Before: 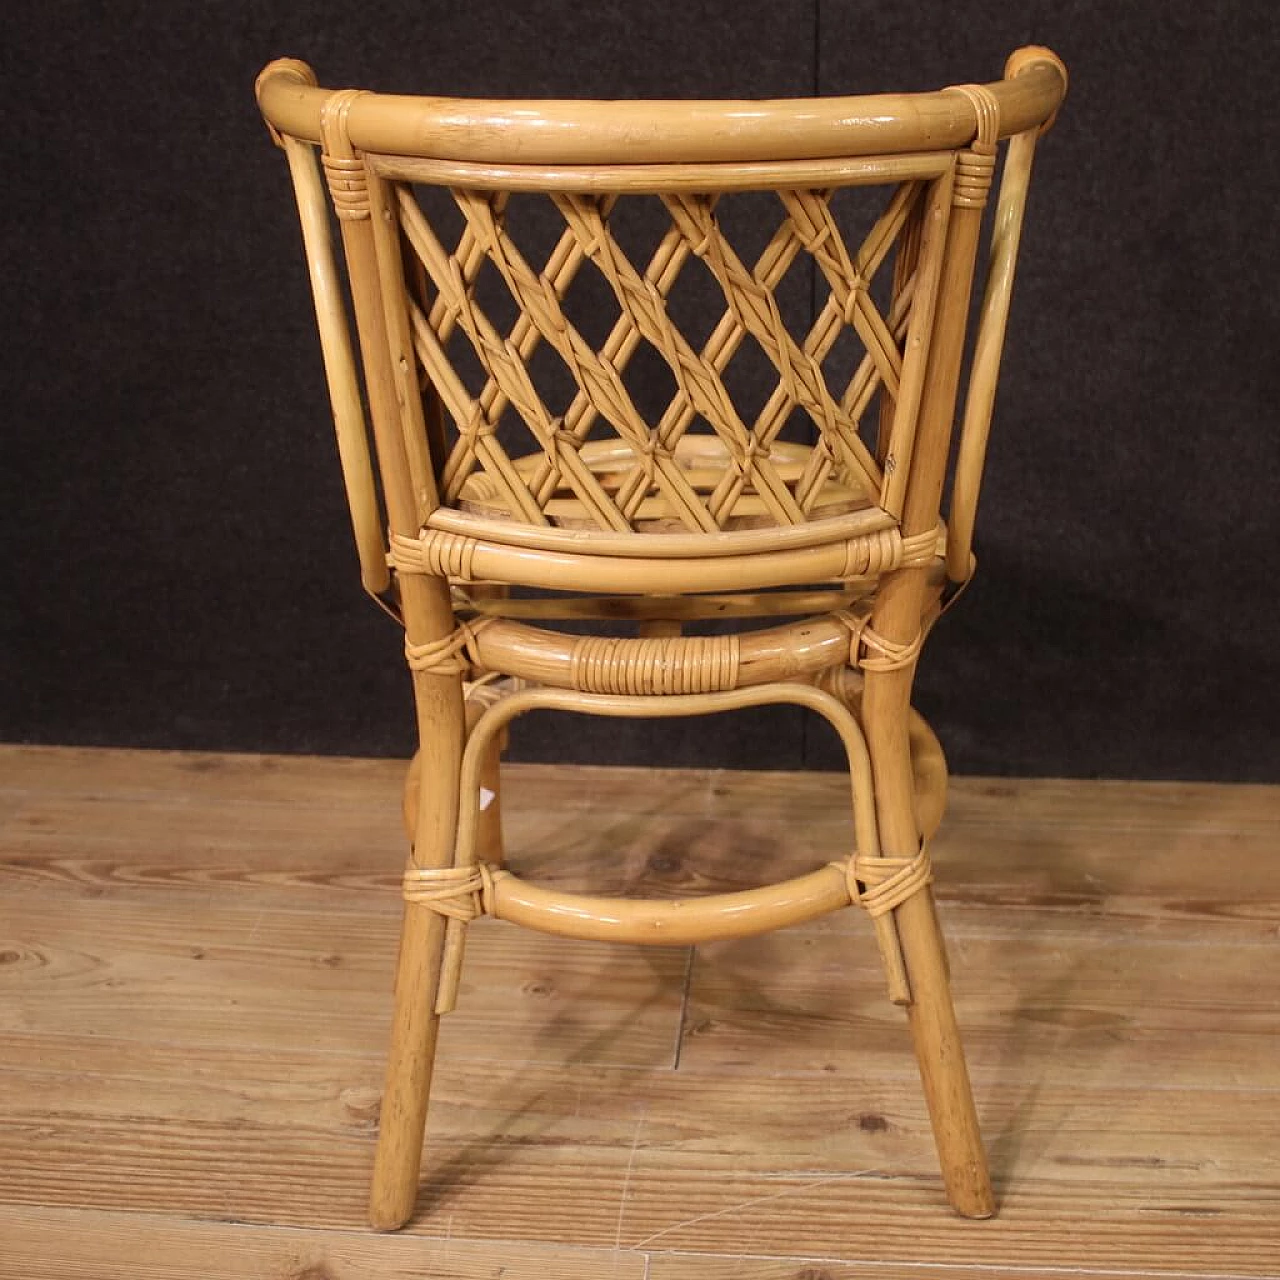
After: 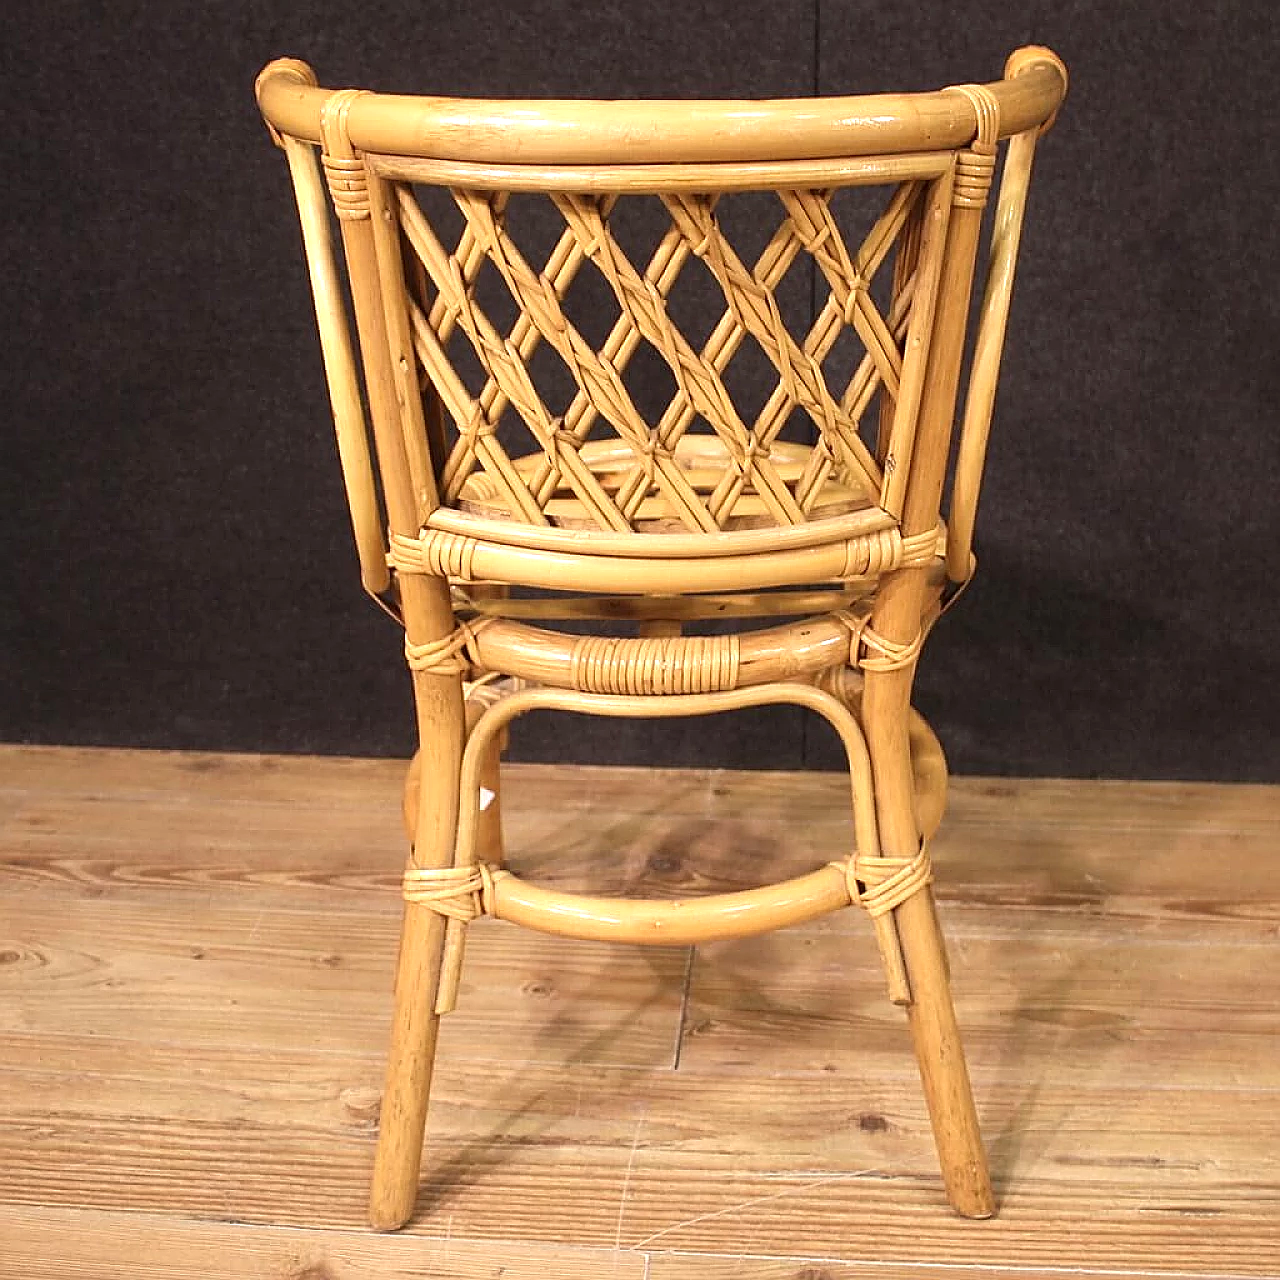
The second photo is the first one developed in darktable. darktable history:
exposure: black level correction 0, exposure 0.694 EV, compensate highlight preservation false
sharpen: on, module defaults
